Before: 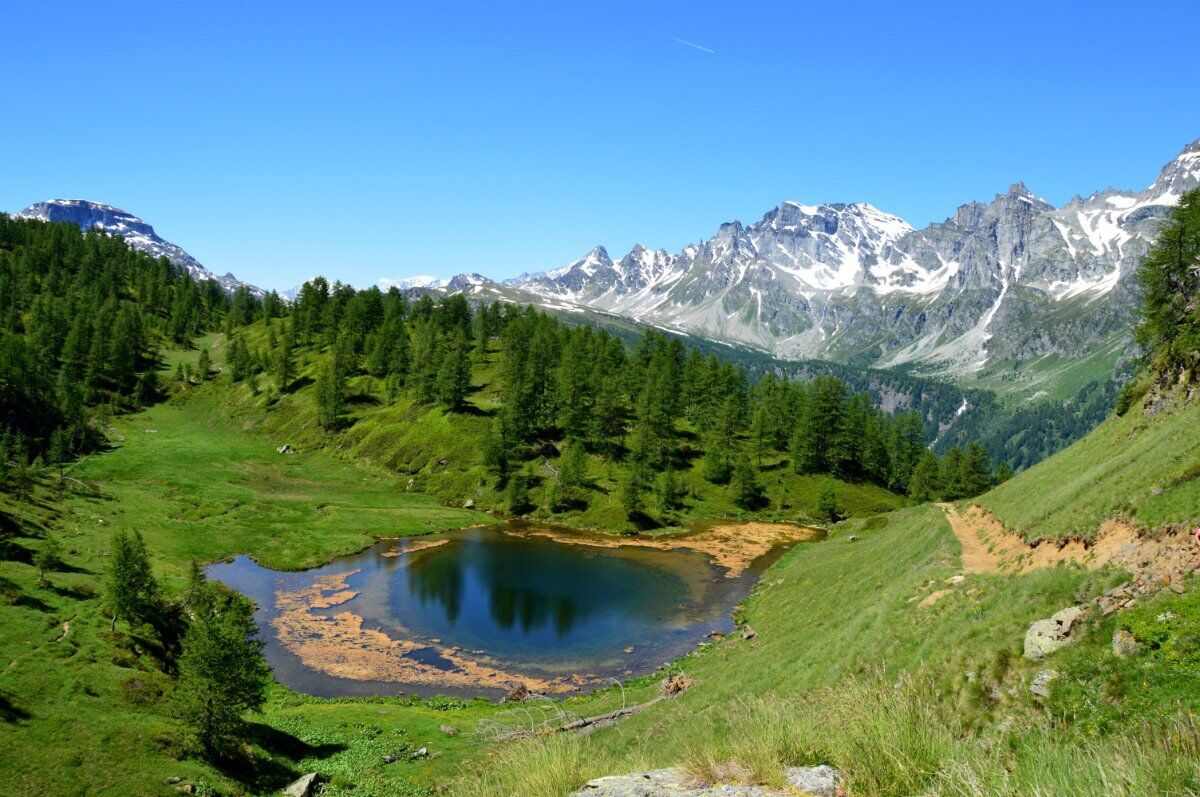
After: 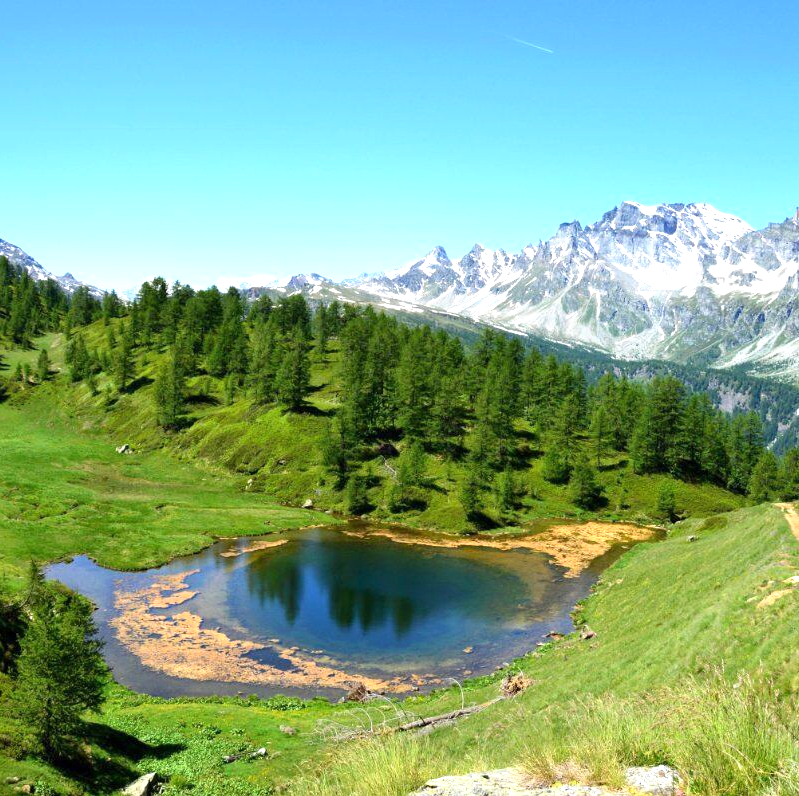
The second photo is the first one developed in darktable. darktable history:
crop and rotate: left 13.446%, right 19.94%
exposure: exposure 0.774 EV, compensate highlight preservation false
